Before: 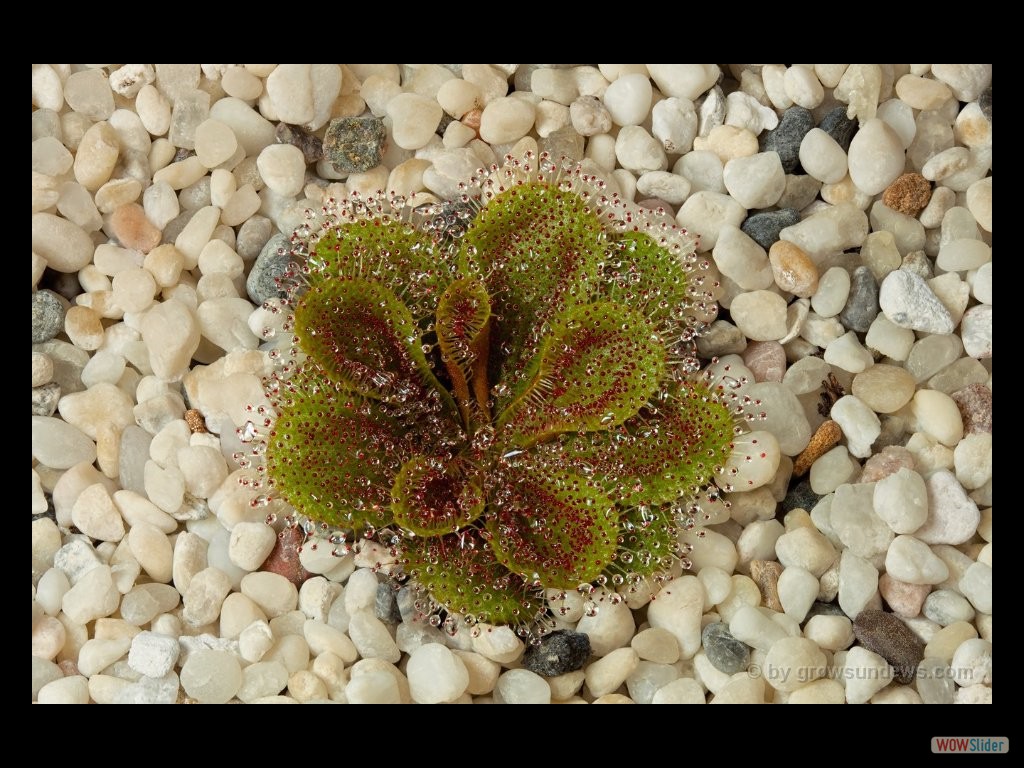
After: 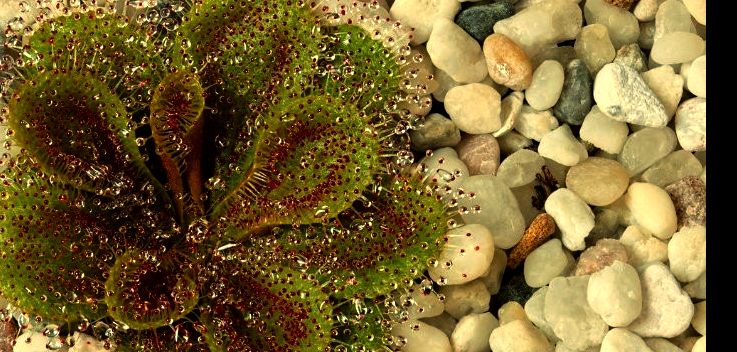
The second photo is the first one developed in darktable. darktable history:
shadows and highlights: radius 171.16, shadows 27, white point adjustment 3.13, highlights -67.95, soften with gaussian
color balance: mode lift, gamma, gain (sRGB), lift [1.014, 0.966, 0.918, 0.87], gamma [0.86, 0.734, 0.918, 0.976], gain [1.063, 1.13, 1.063, 0.86]
crop and rotate: left 27.938%, top 27.046%, bottom 27.046%
